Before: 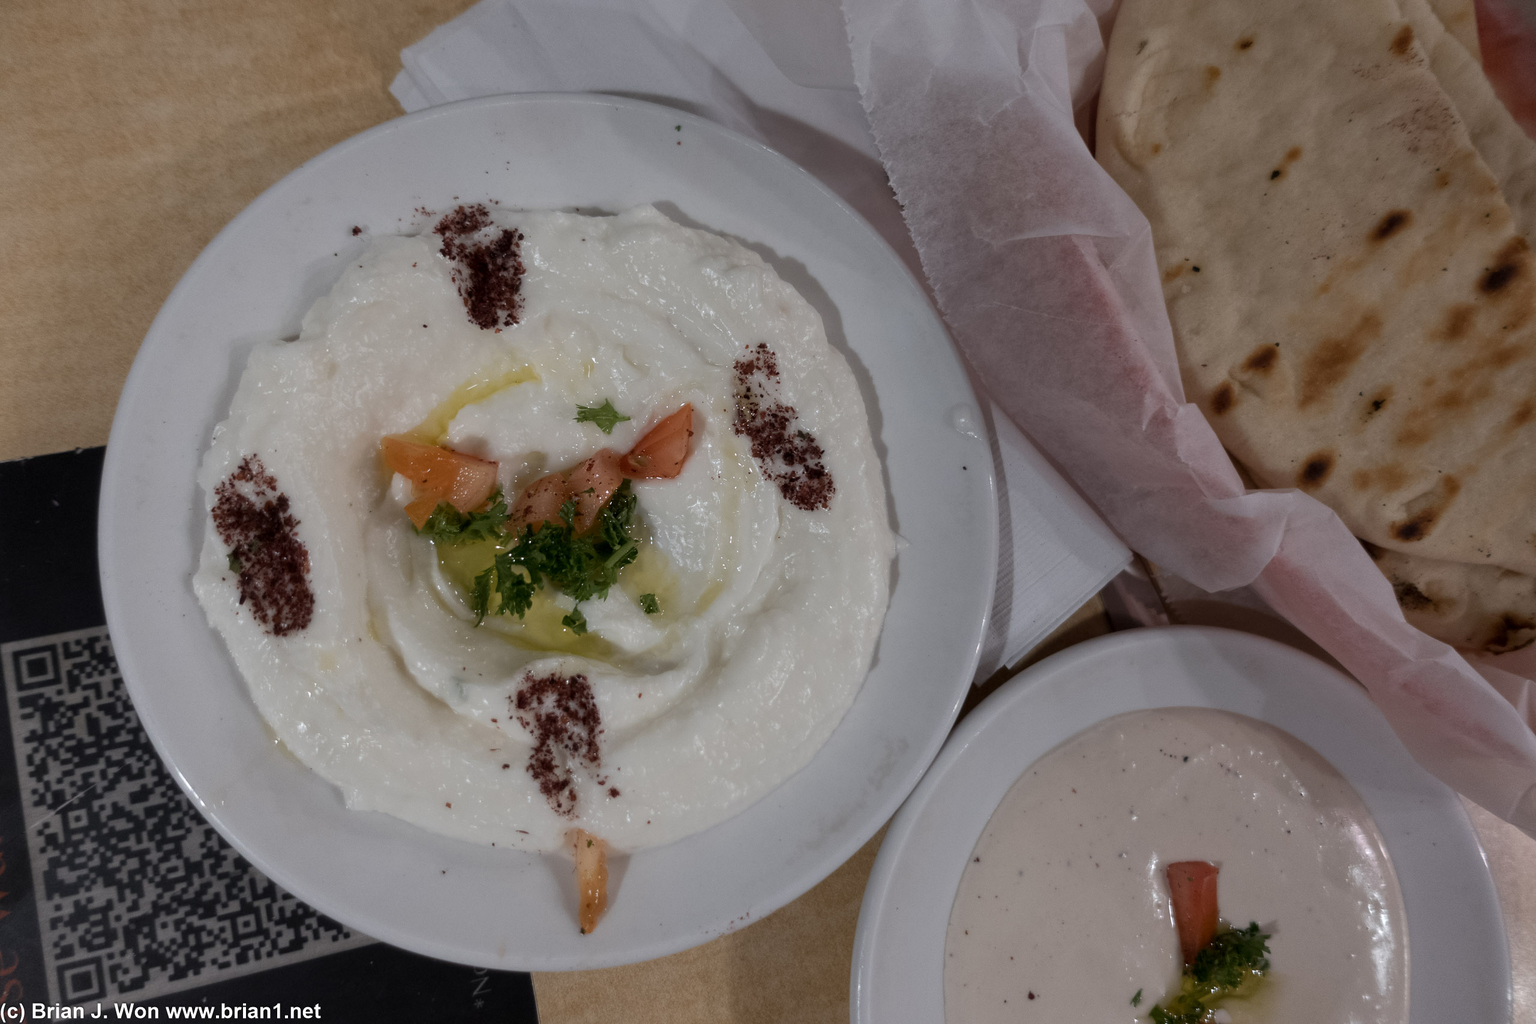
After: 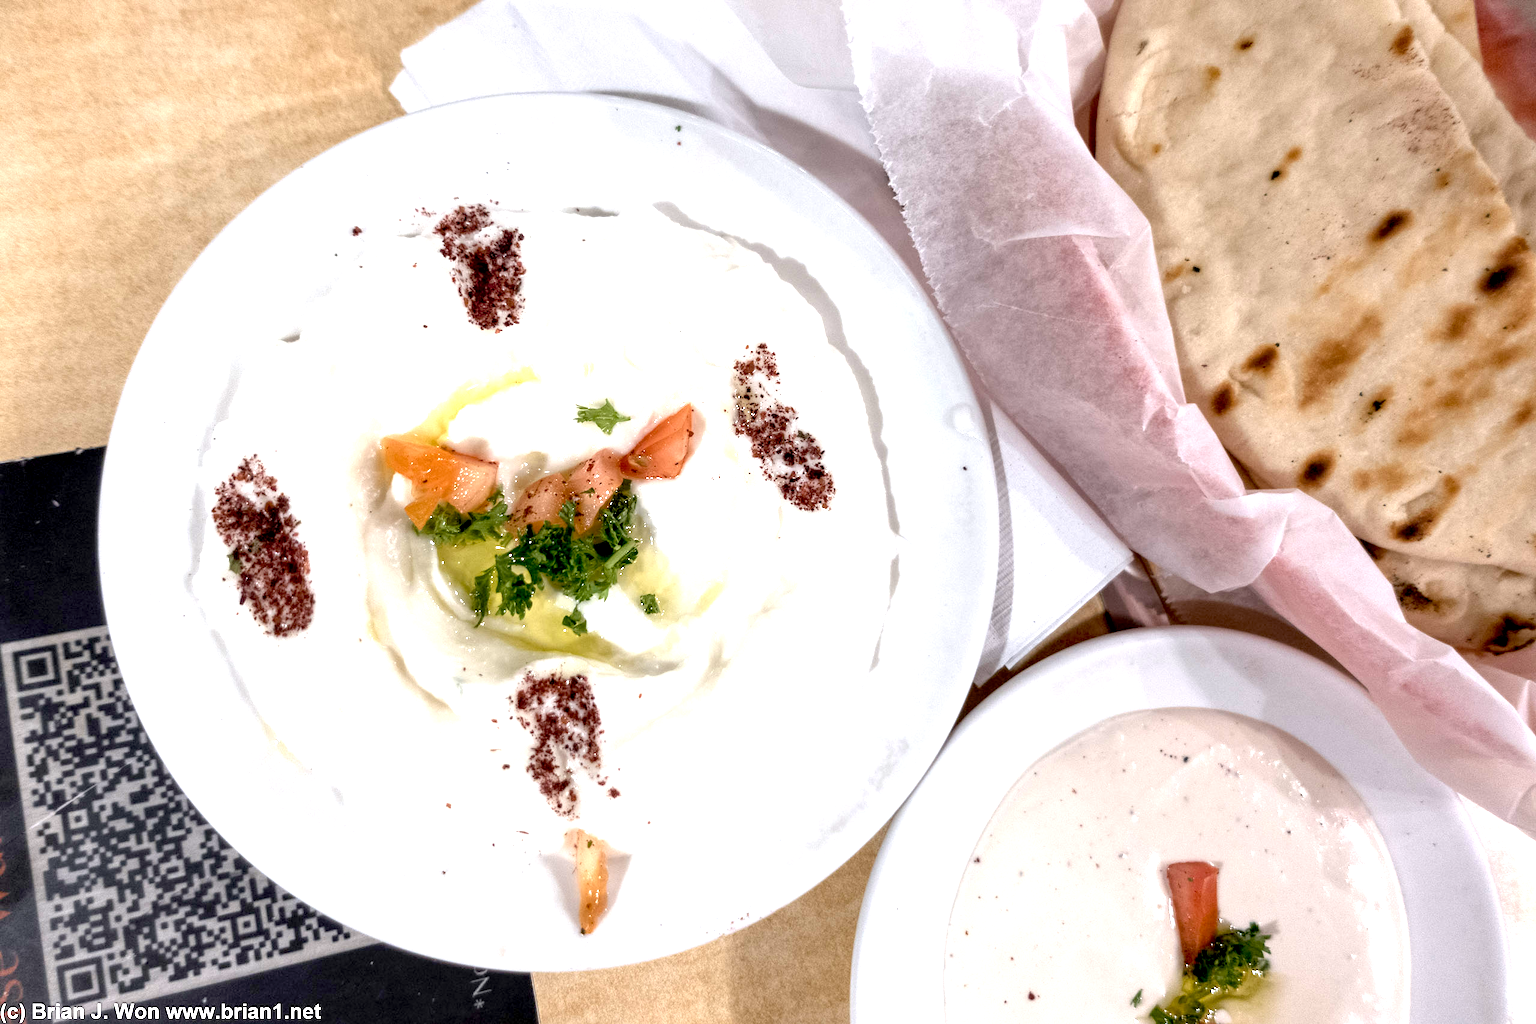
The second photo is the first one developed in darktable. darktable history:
exposure: black level correction 0.005, exposure 2.082 EV, compensate exposure bias true, compensate highlight preservation false
local contrast: on, module defaults
